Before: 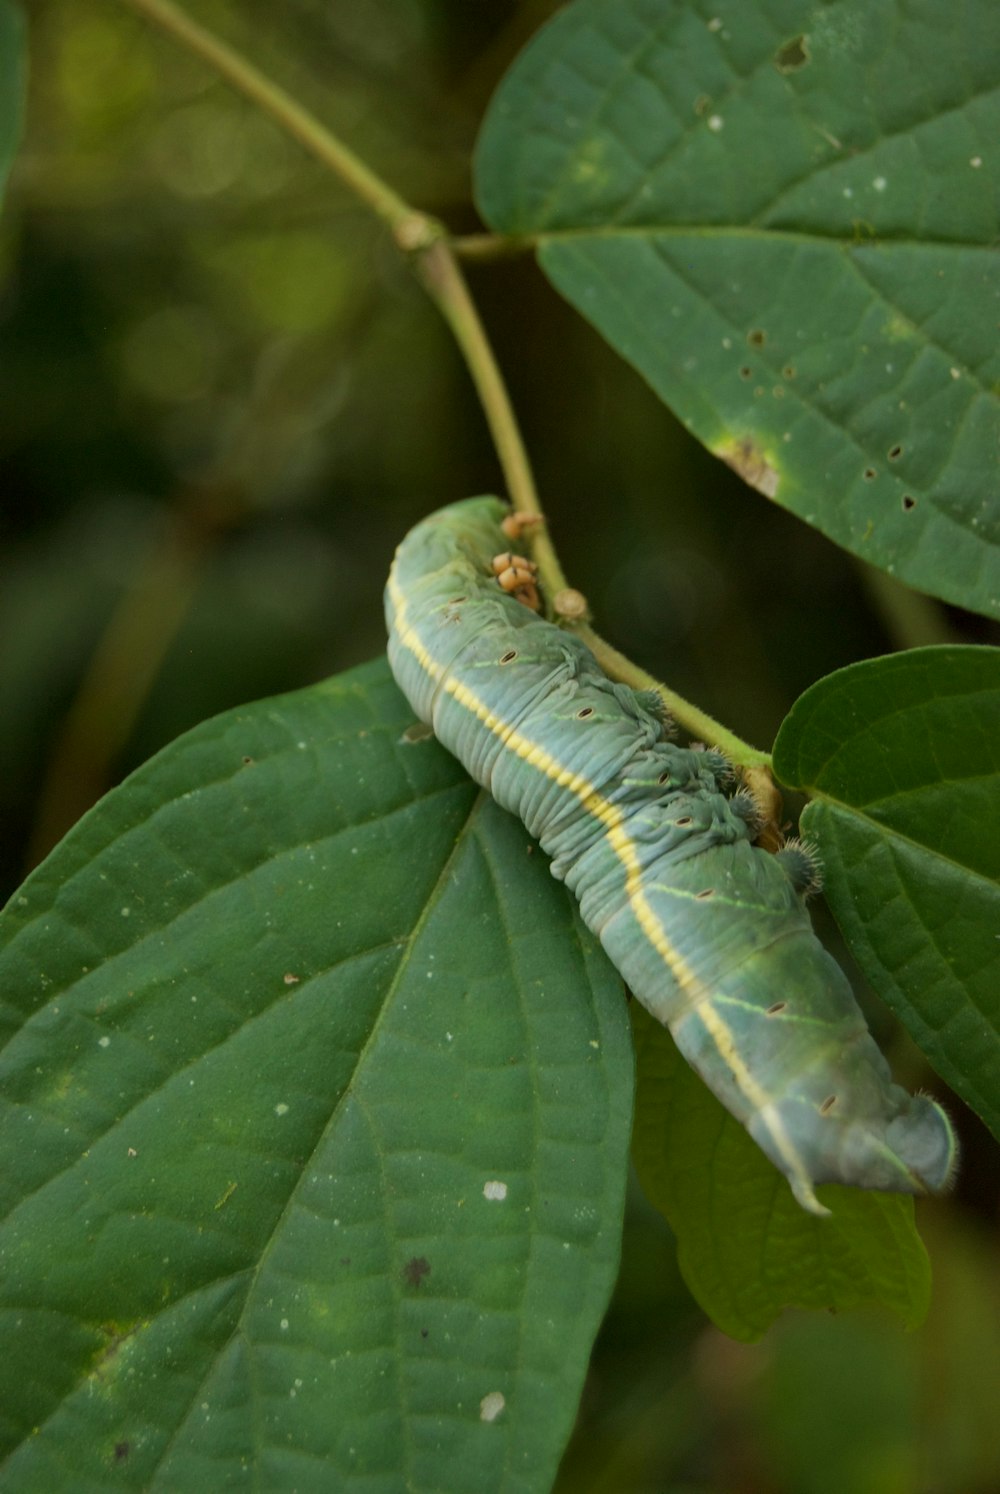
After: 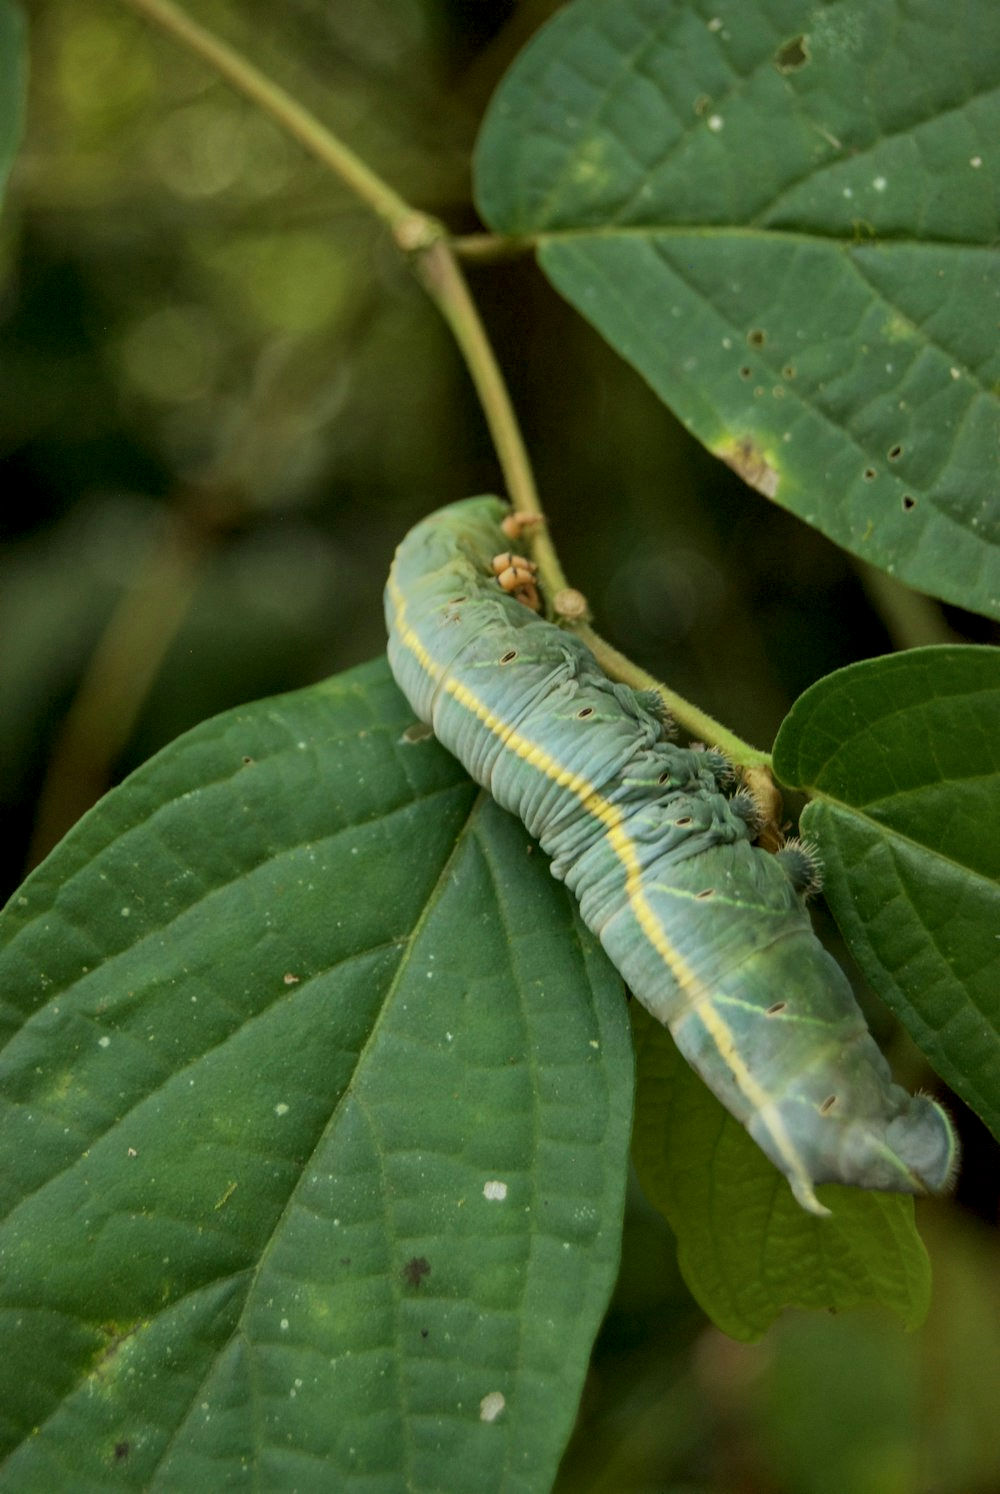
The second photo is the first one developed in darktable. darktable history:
local contrast: detail 140%
shadows and highlights: shadows 38.43, highlights -74.54
